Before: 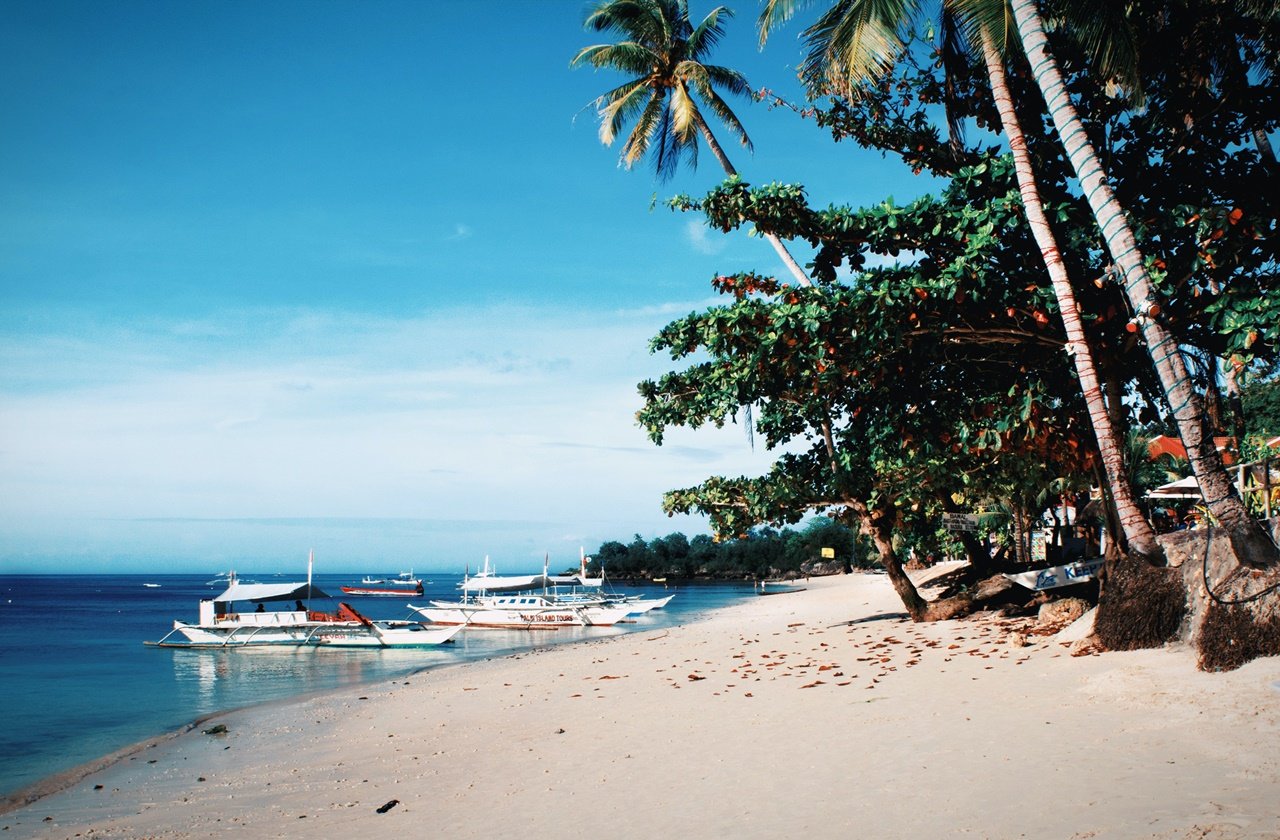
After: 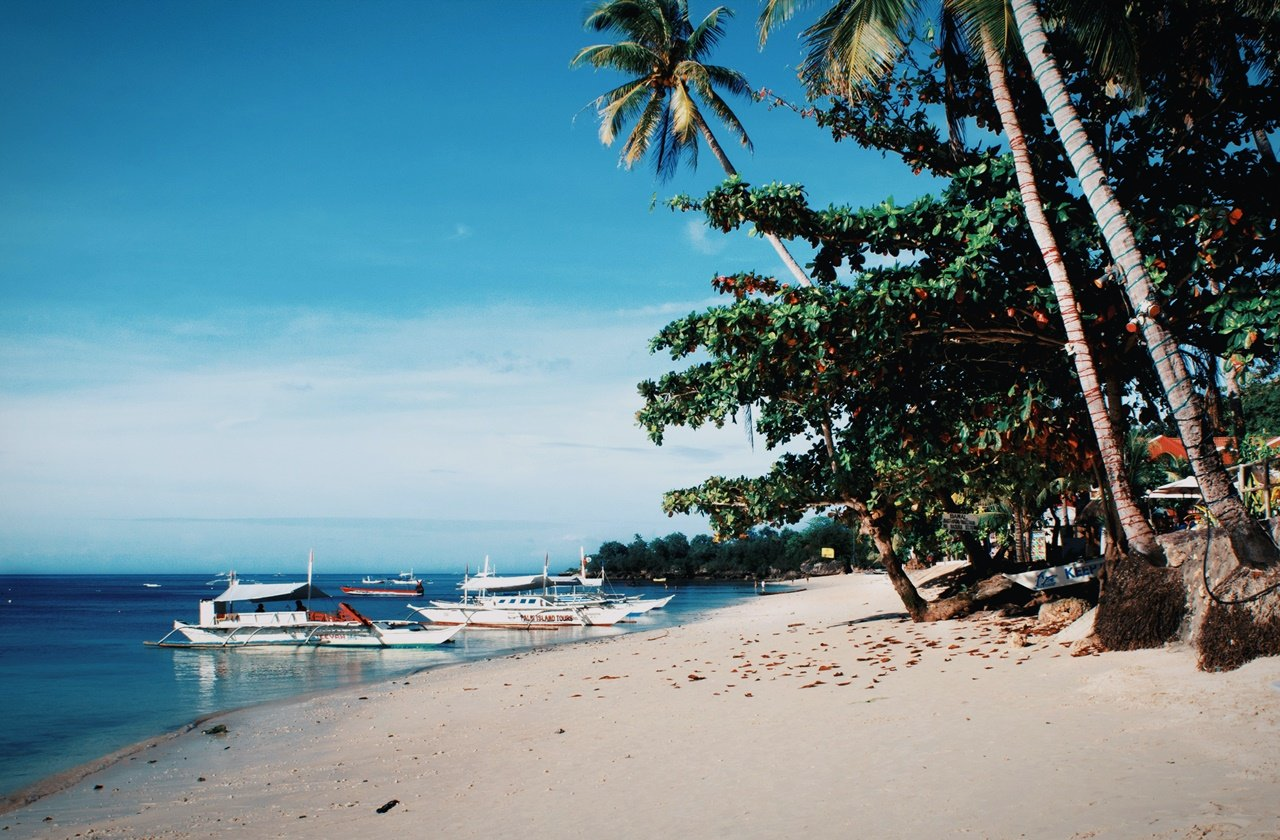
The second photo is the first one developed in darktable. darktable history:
exposure: exposure -0.244 EV, compensate exposure bias true, compensate highlight preservation false
